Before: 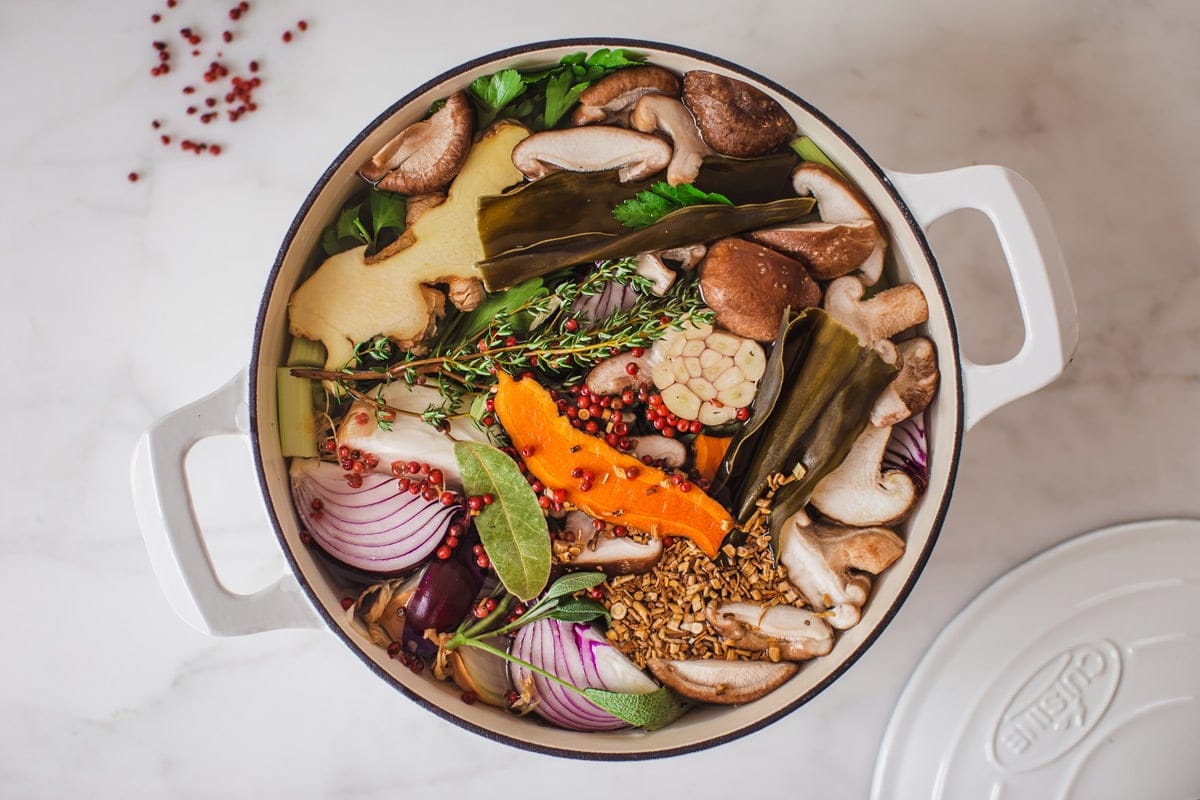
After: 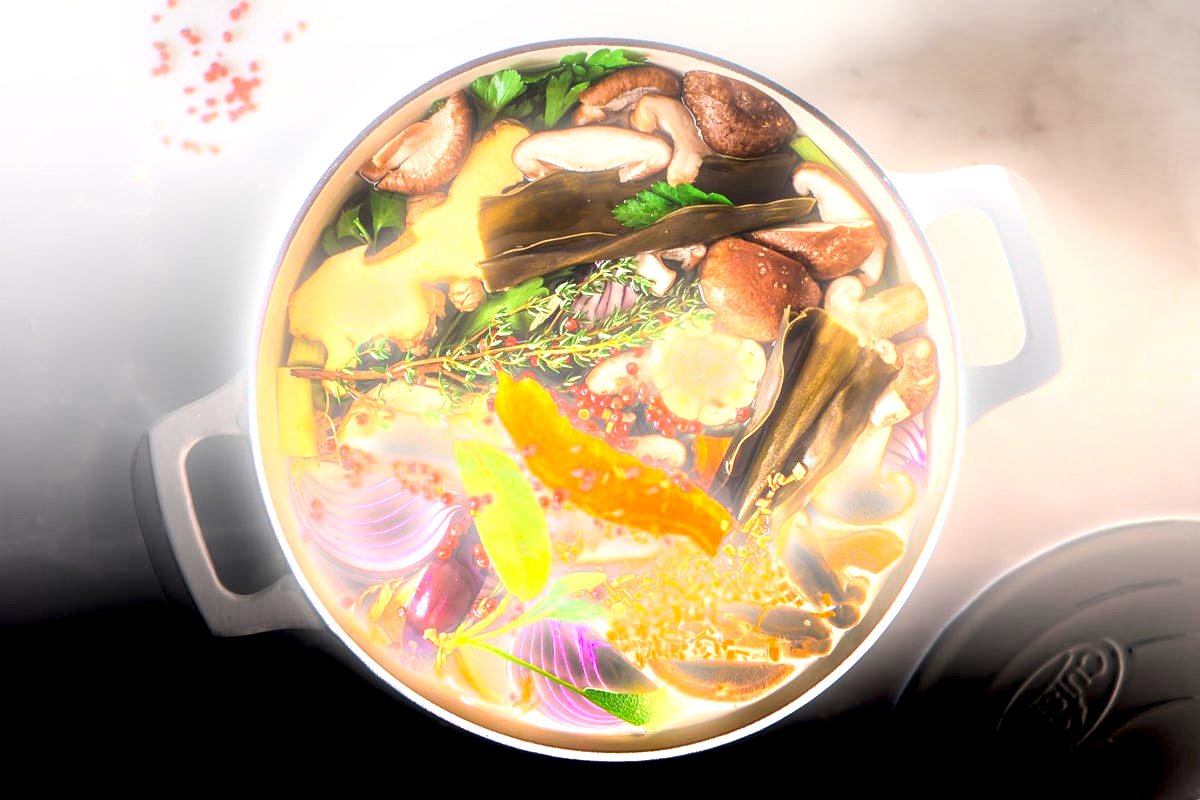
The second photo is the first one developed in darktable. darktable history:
graduated density: density -3.9 EV
bloom: size 5%, threshold 95%, strength 15%
exposure: exposure 0.657 EV, compensate highlight preservation false
